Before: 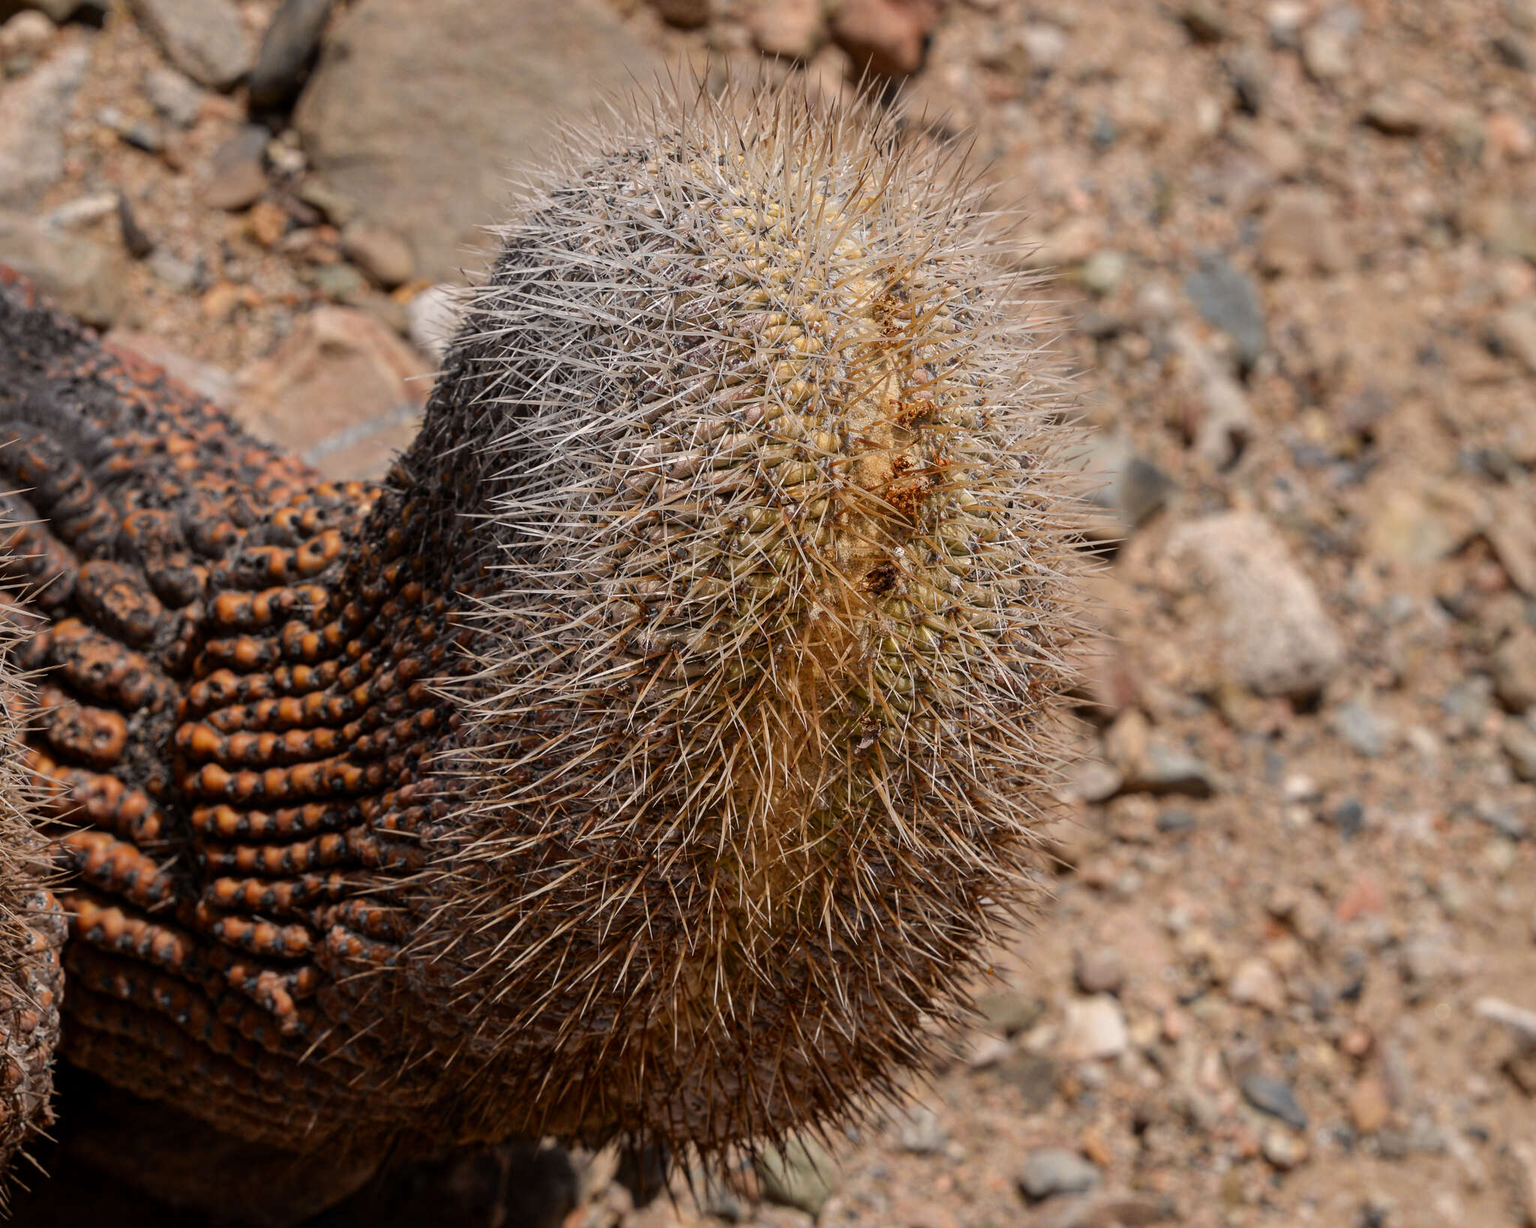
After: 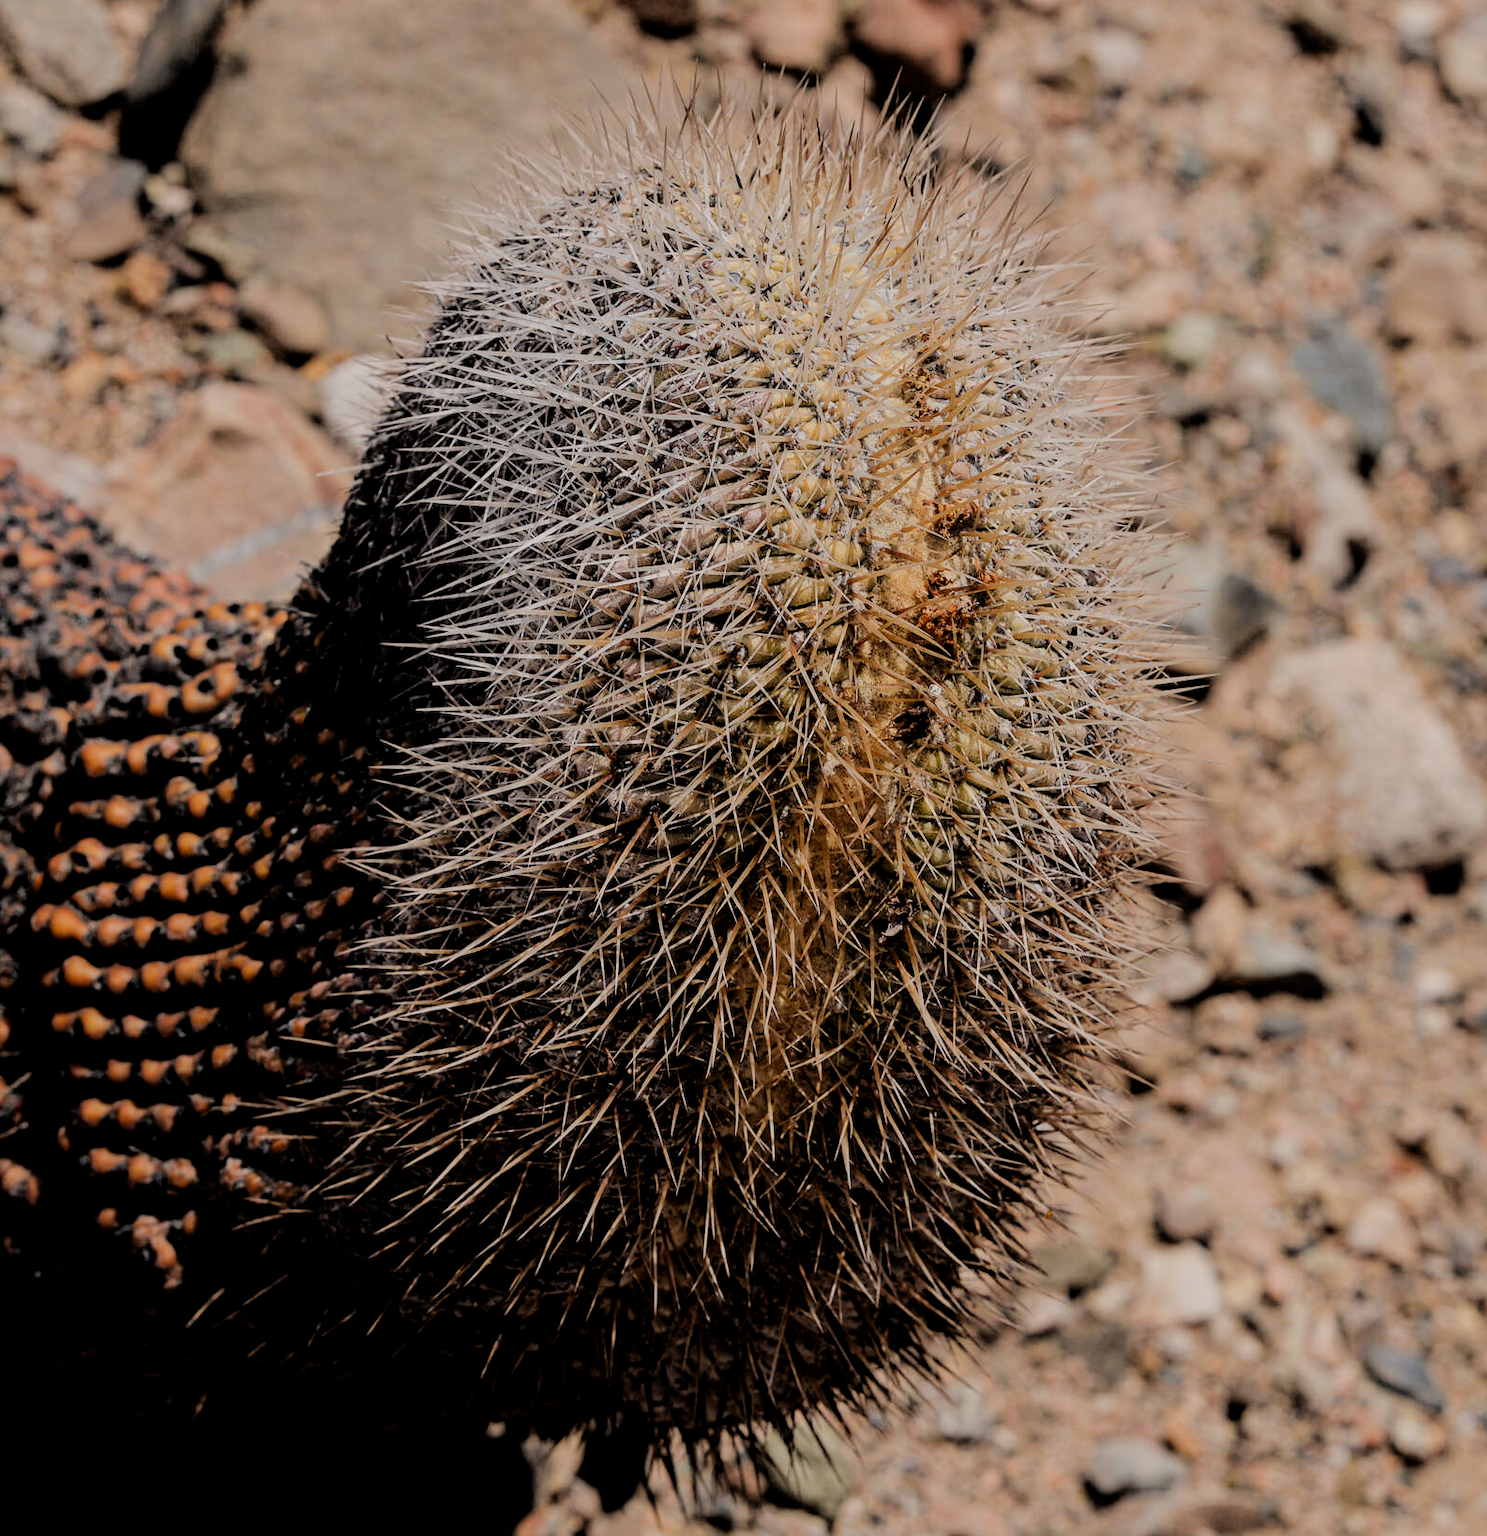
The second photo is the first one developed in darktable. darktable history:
crop: left 9.88%, right 12.664%
filmic rgb: black relative exposure -3.21 EV, white relative exposure 7.02 EV, hardness 1.46, contrast 1.35
